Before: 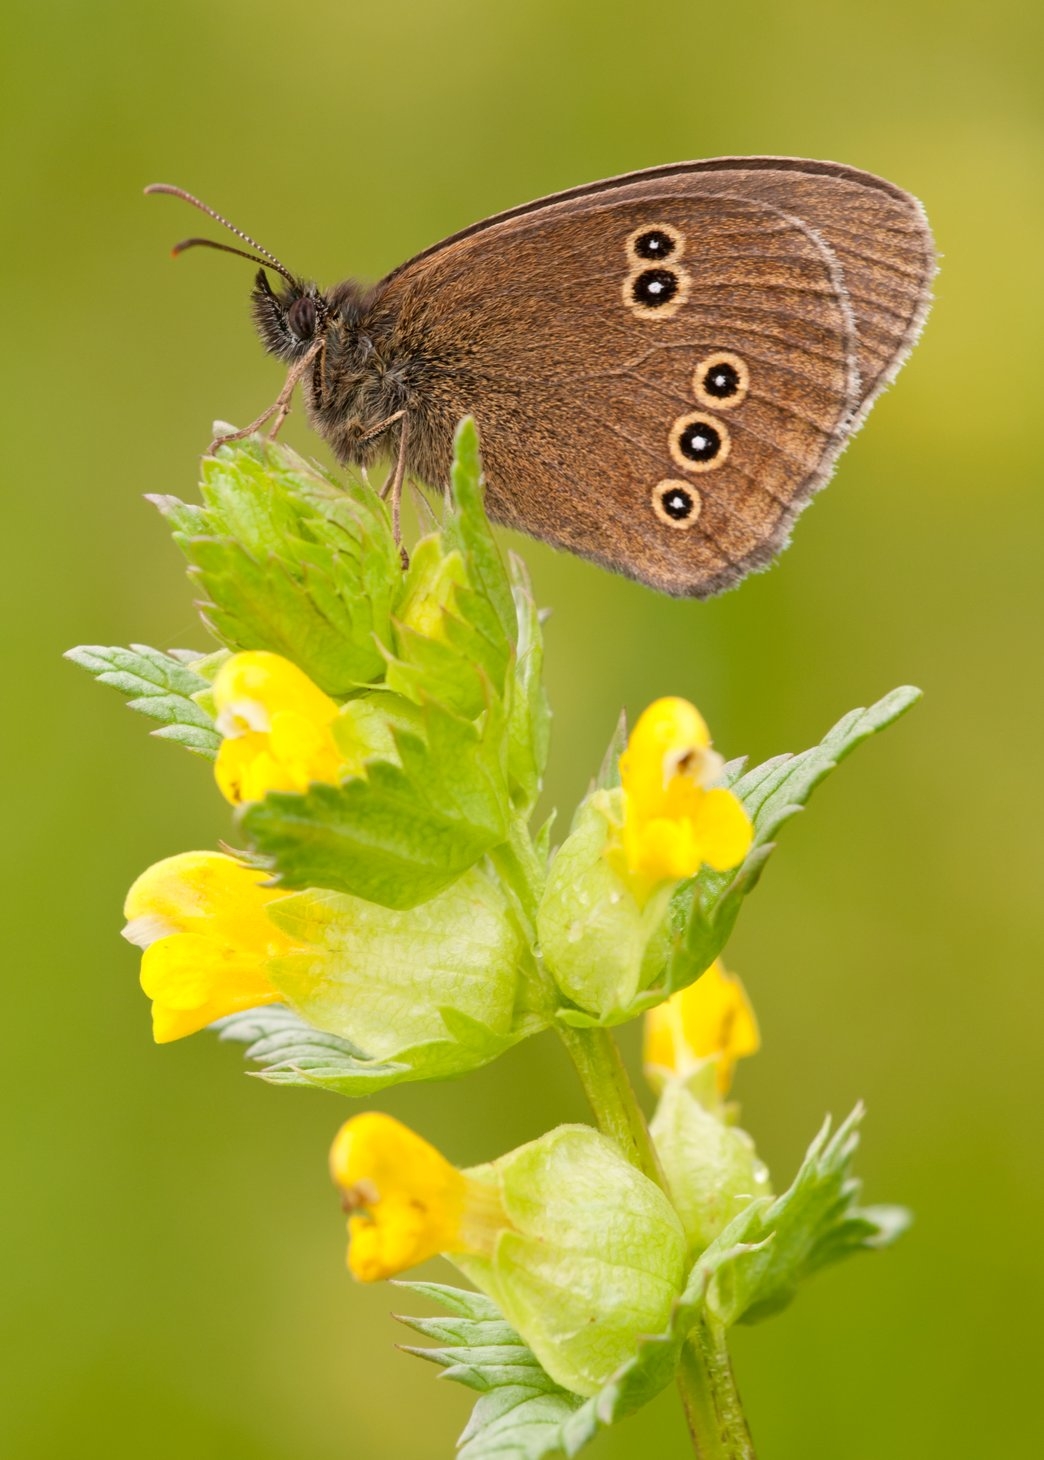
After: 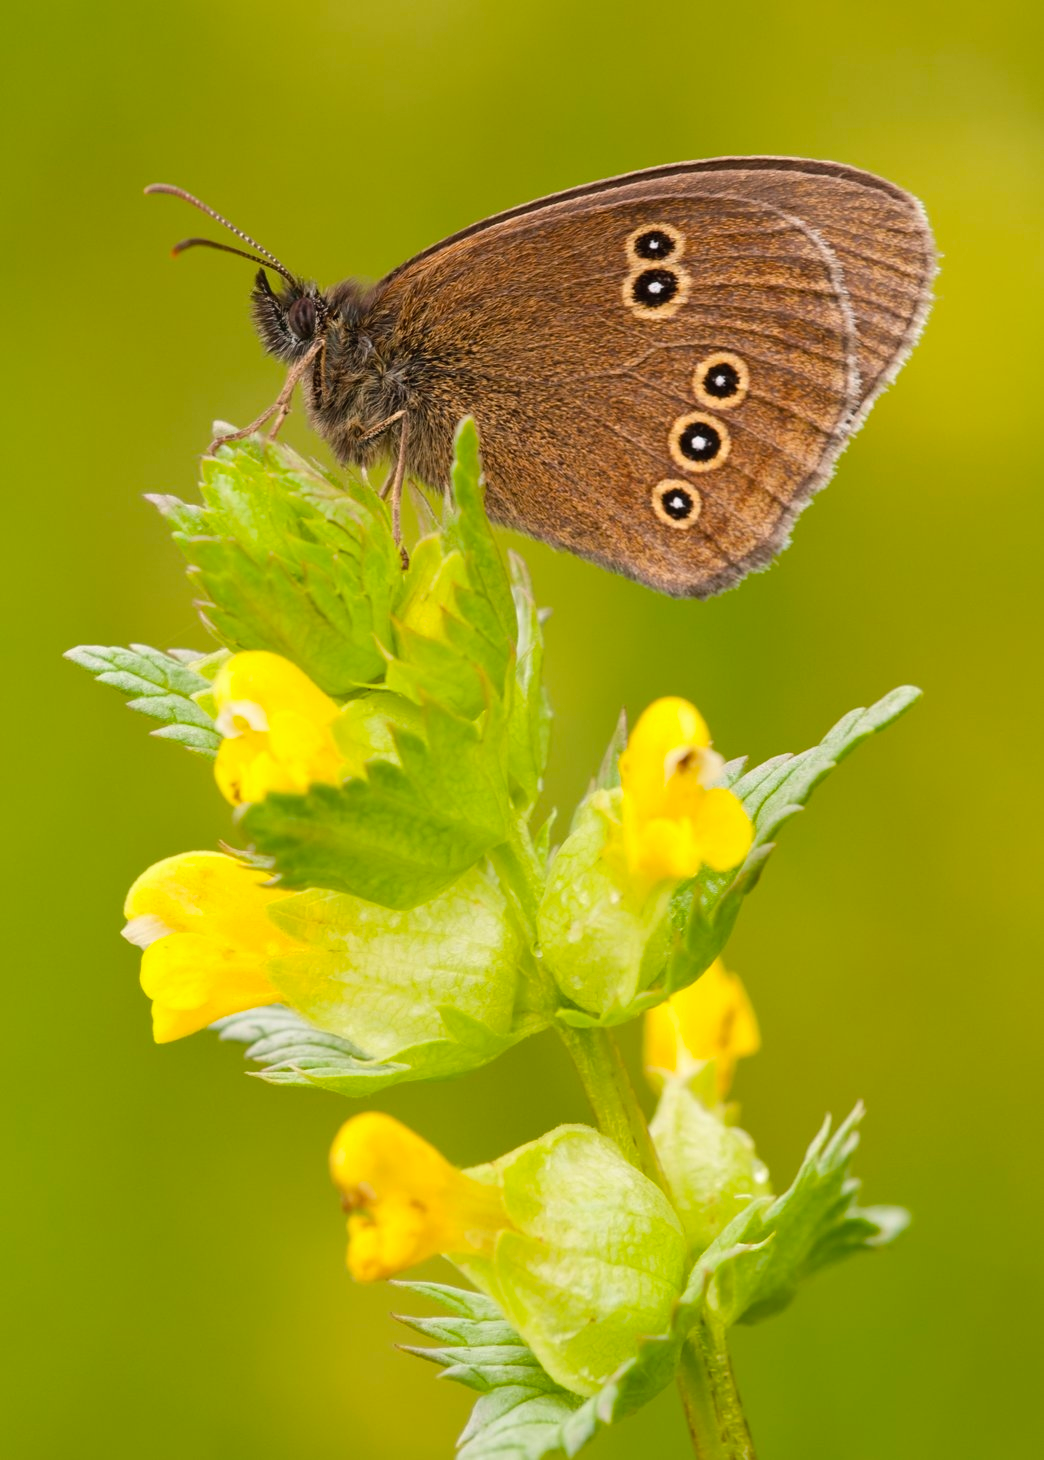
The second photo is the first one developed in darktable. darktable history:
color balance rgb: shadows lift › luminance -10.149%, global offset › luminance 0.223%, perceptual saturation grading › global saturation 19.572%
